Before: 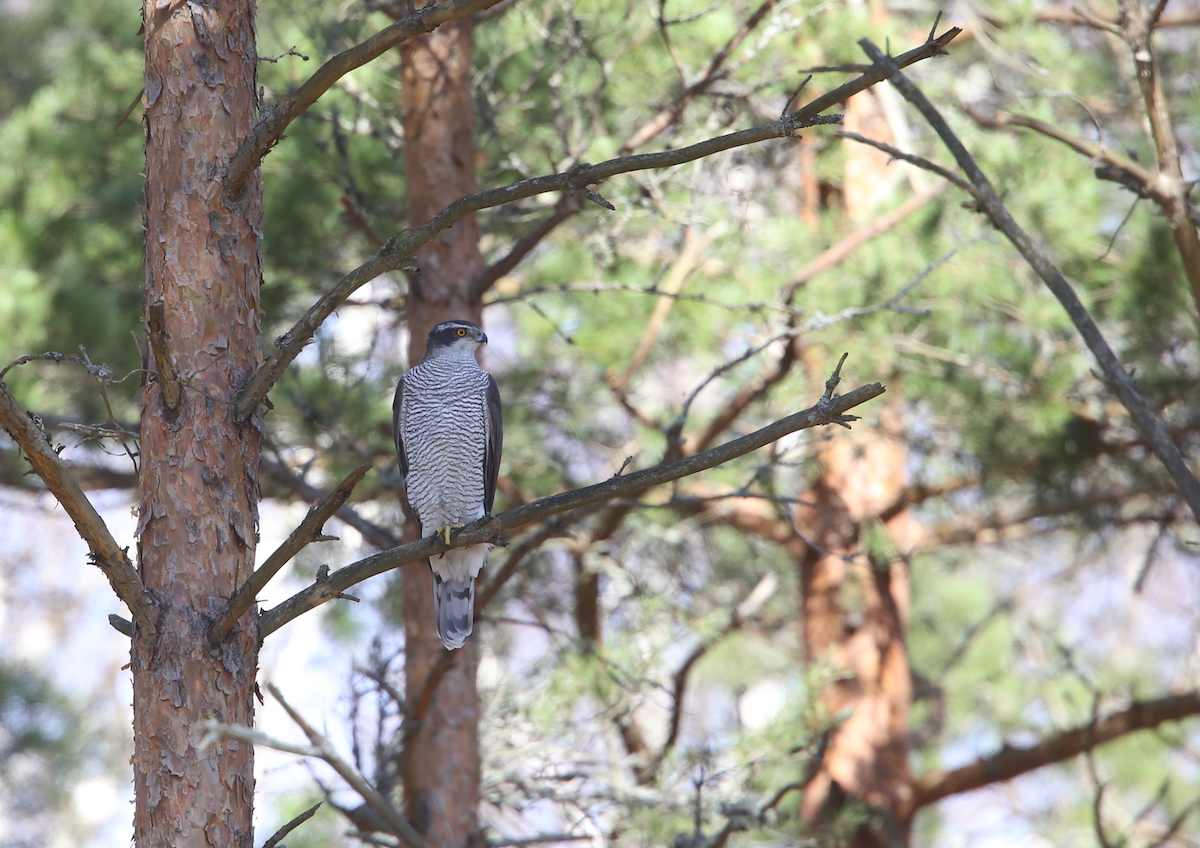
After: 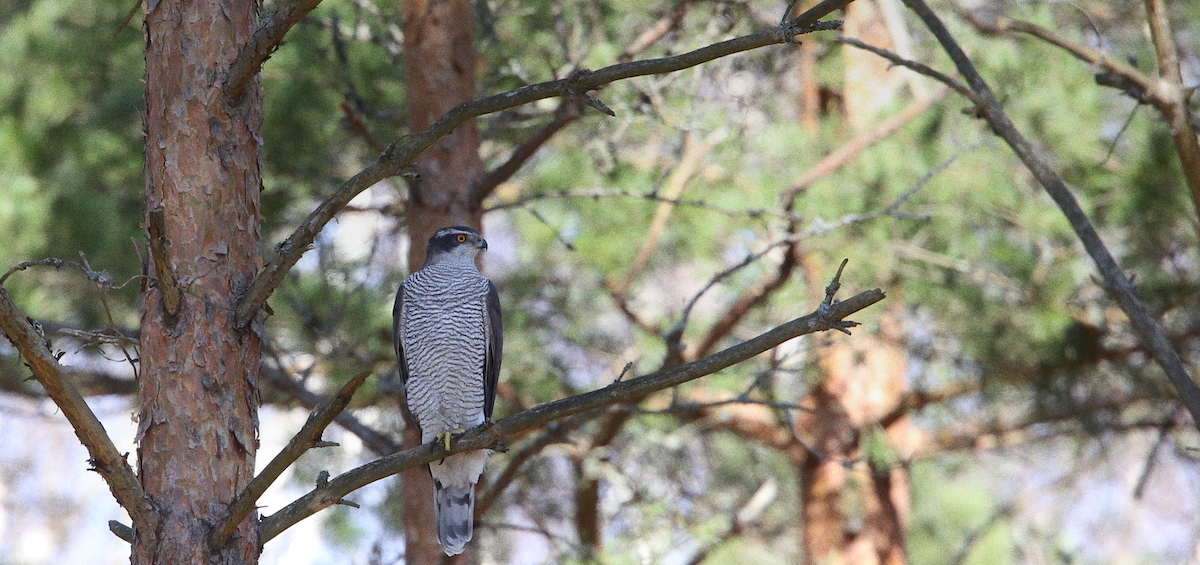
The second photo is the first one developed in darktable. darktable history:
grain: coarseness 0.09 ISO
crop: top 11.166%, bottom 22.168%
exposure: black level correction 0.009, exposure 0.119 EV, compensate highlight preservation false
graduated density: rotation -0.352°, offset 57.64
